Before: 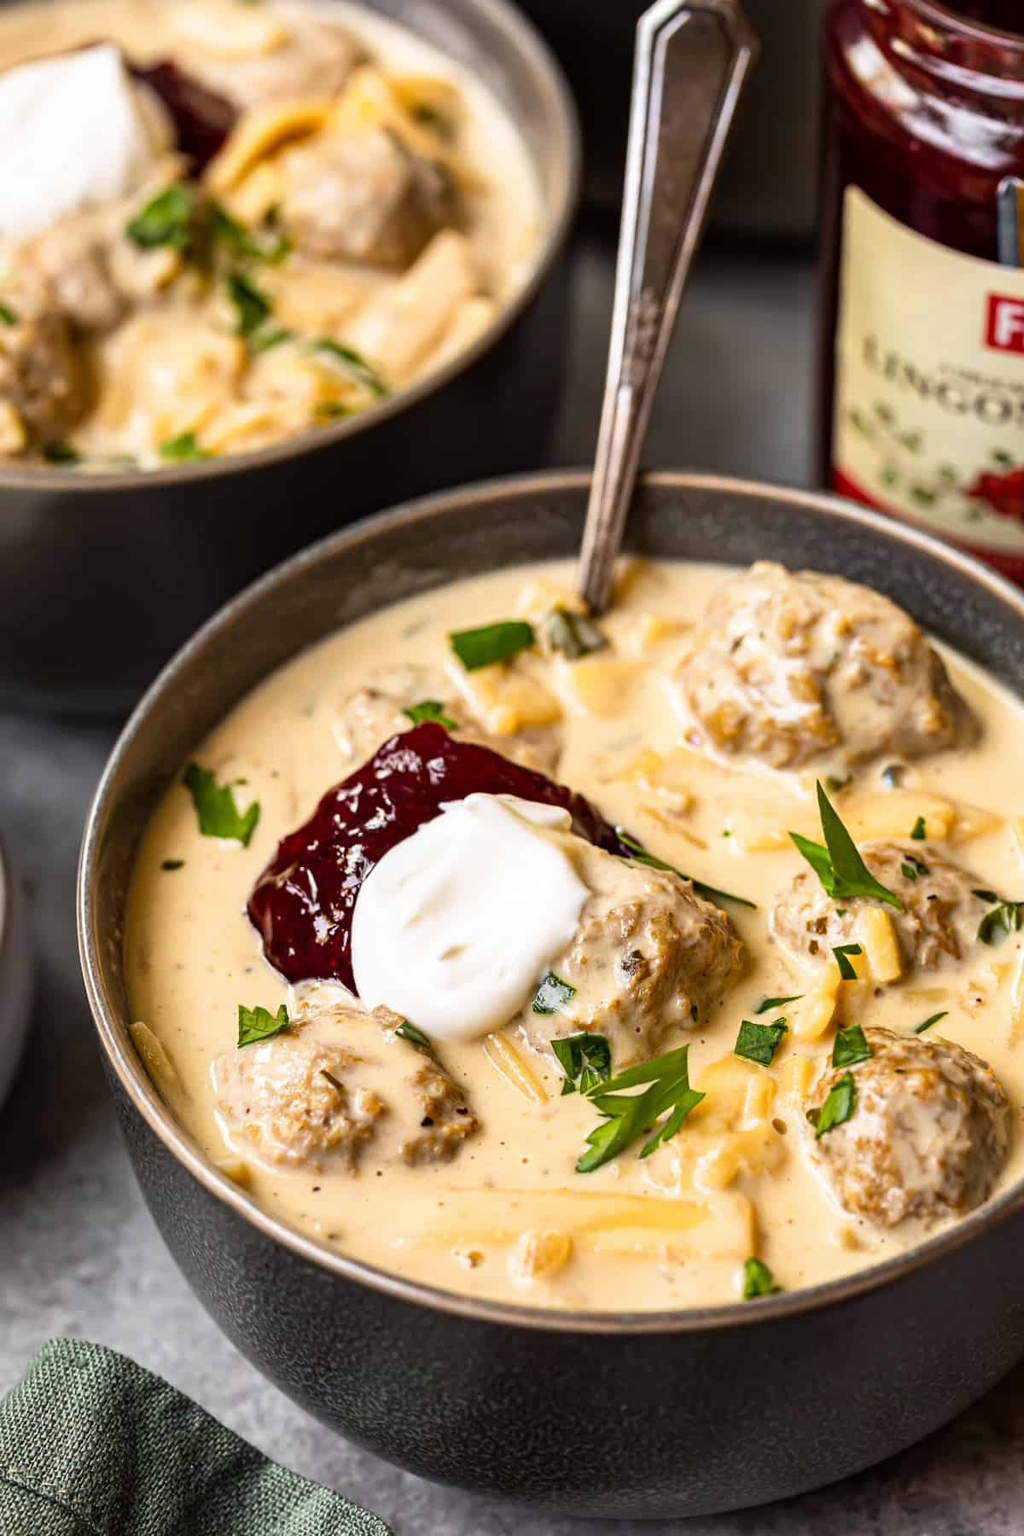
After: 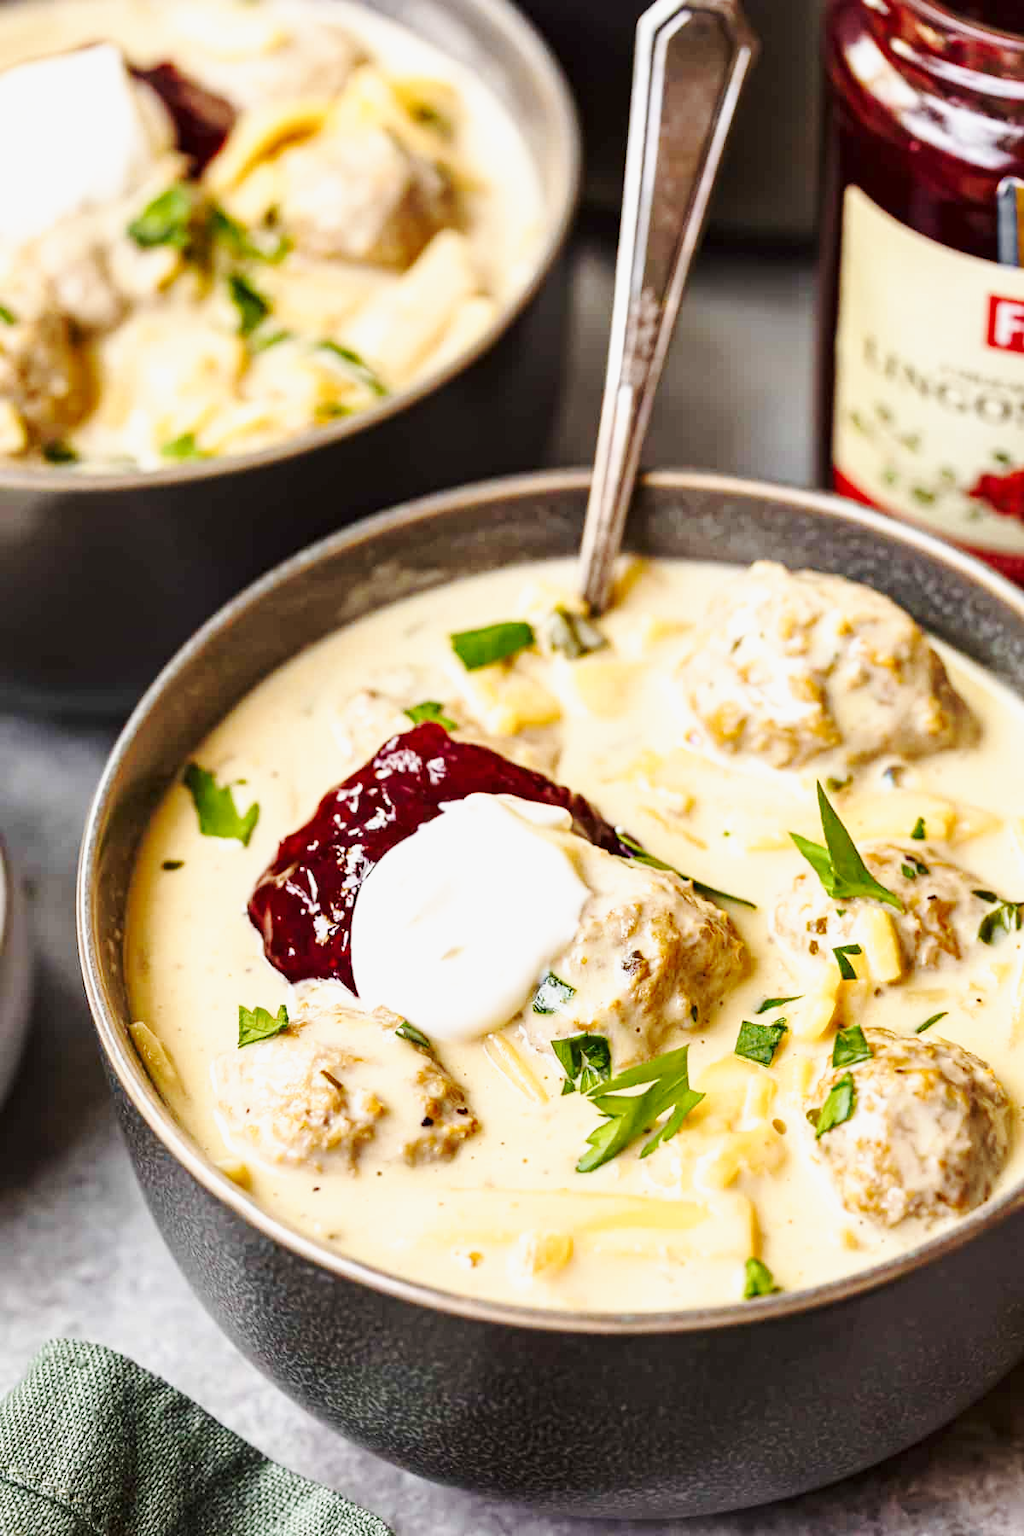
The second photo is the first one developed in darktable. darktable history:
base curve: curves: ch0 [(0, 0) (0.025, 0.046) (0.112, 0.277) (0.467, 0.74) (0.814, 0.929) (1, 0.942)], preserve colors none
tone equalizer: on, module defaults
